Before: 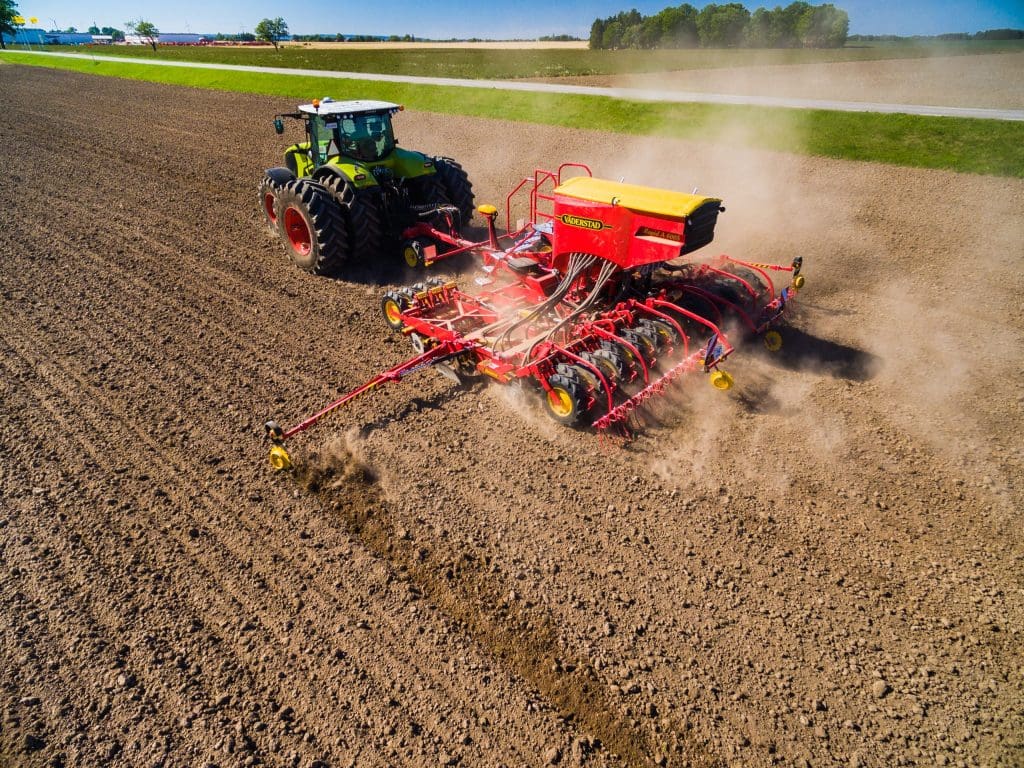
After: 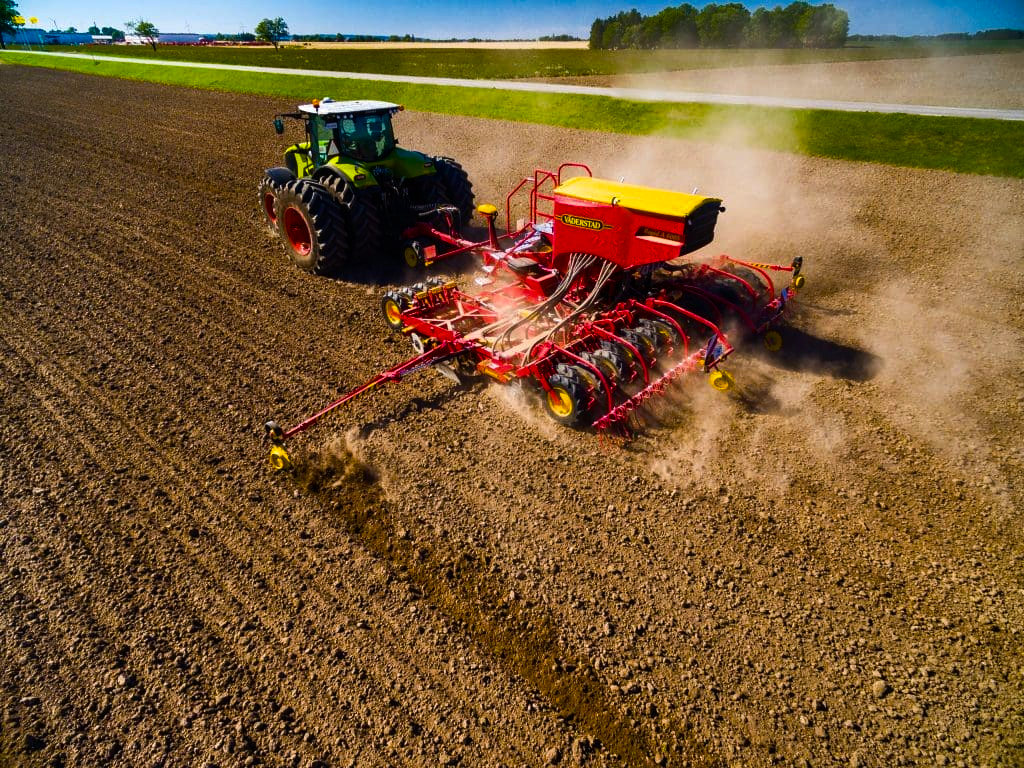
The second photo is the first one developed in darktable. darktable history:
color balance rgb: shadows lift › hue 87.41°, linear chroma grading › shadows 31.988%, linear chroma grading › global chroma -2.333%, linear chroma grading › mid-tones 3.684%, perceptual saturation grading › global saturation 39.901%, perceptual brilliance grading › highlights 4.247%, perceptual brilliance grading › mid-tones -17.886%, perceptual brilliance grading › shadows -41.625%
